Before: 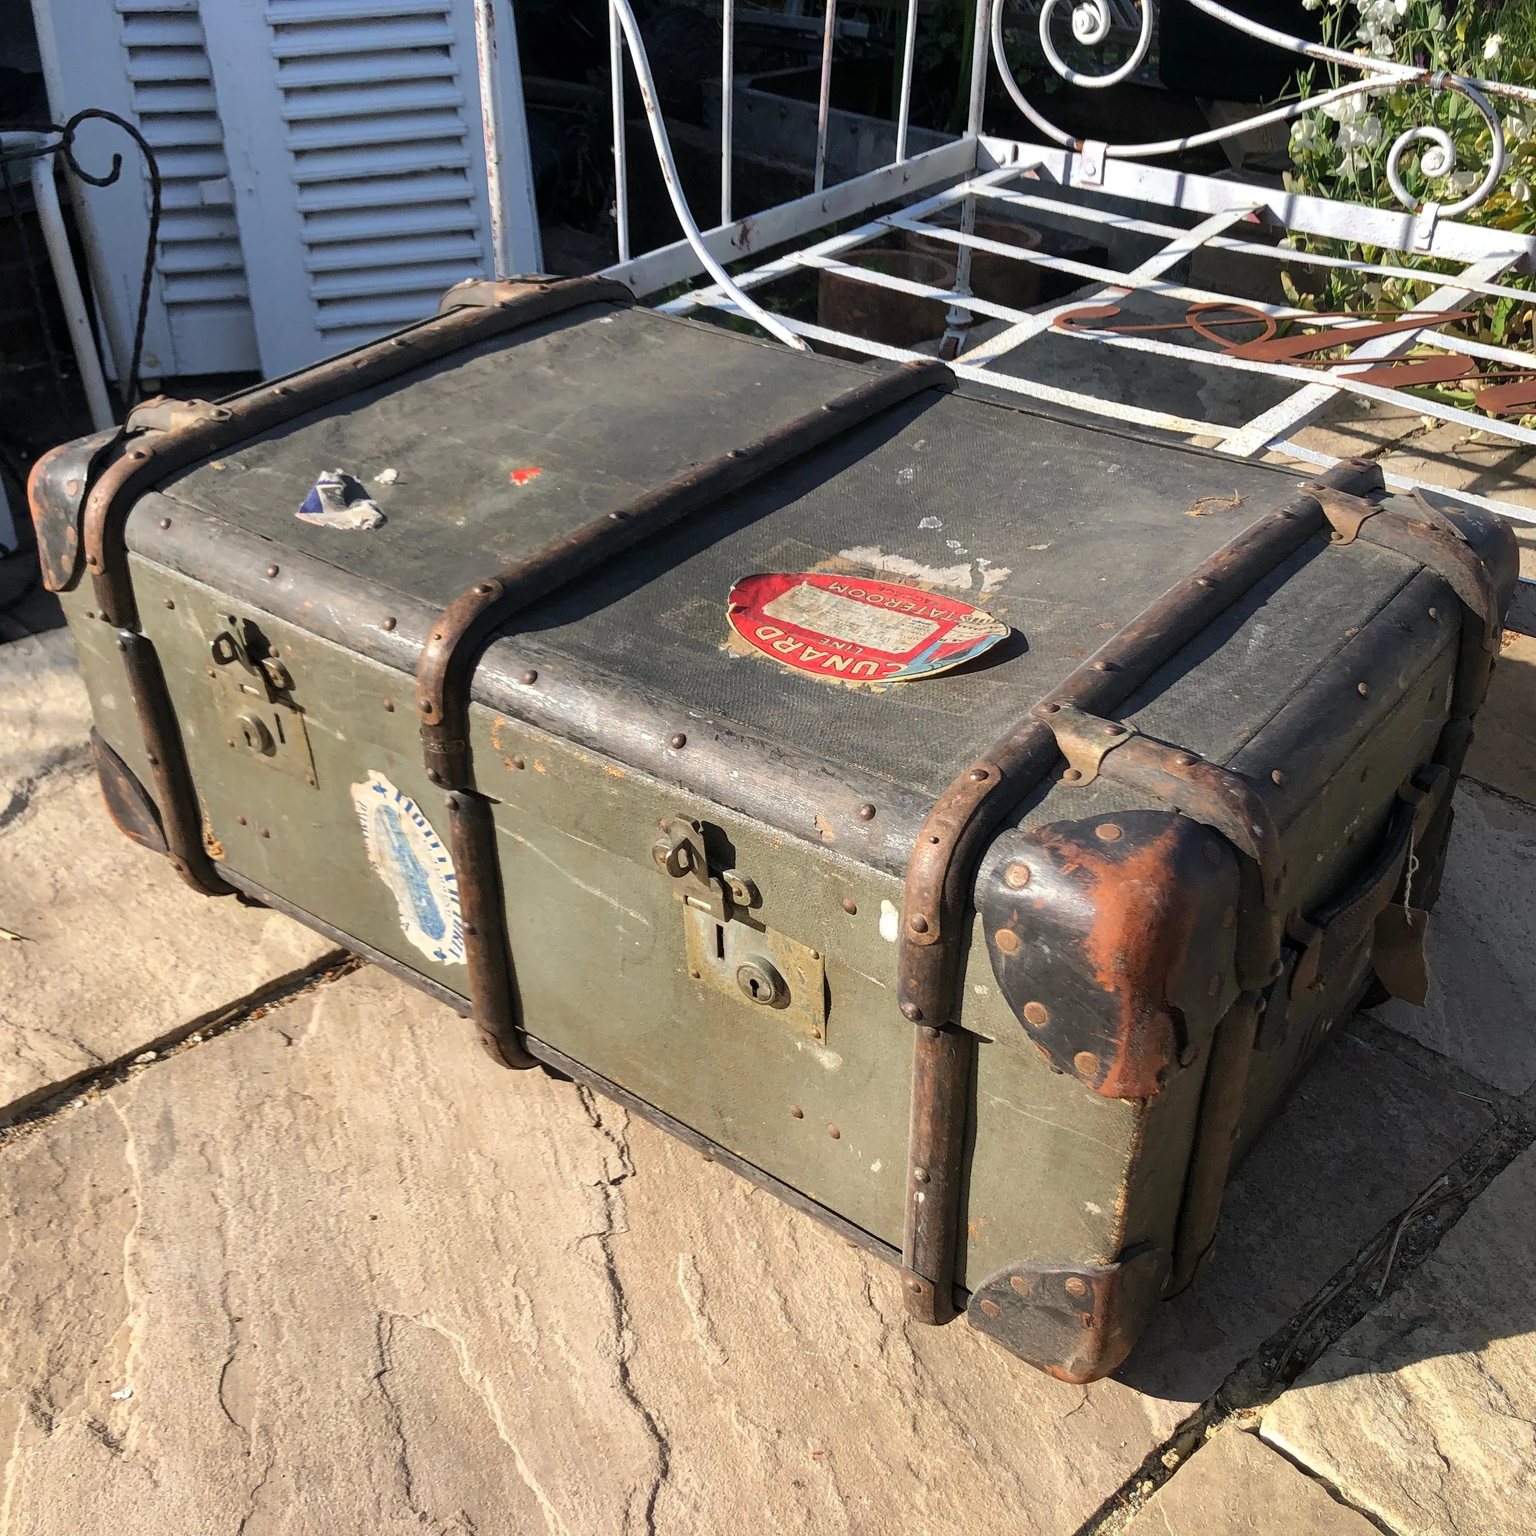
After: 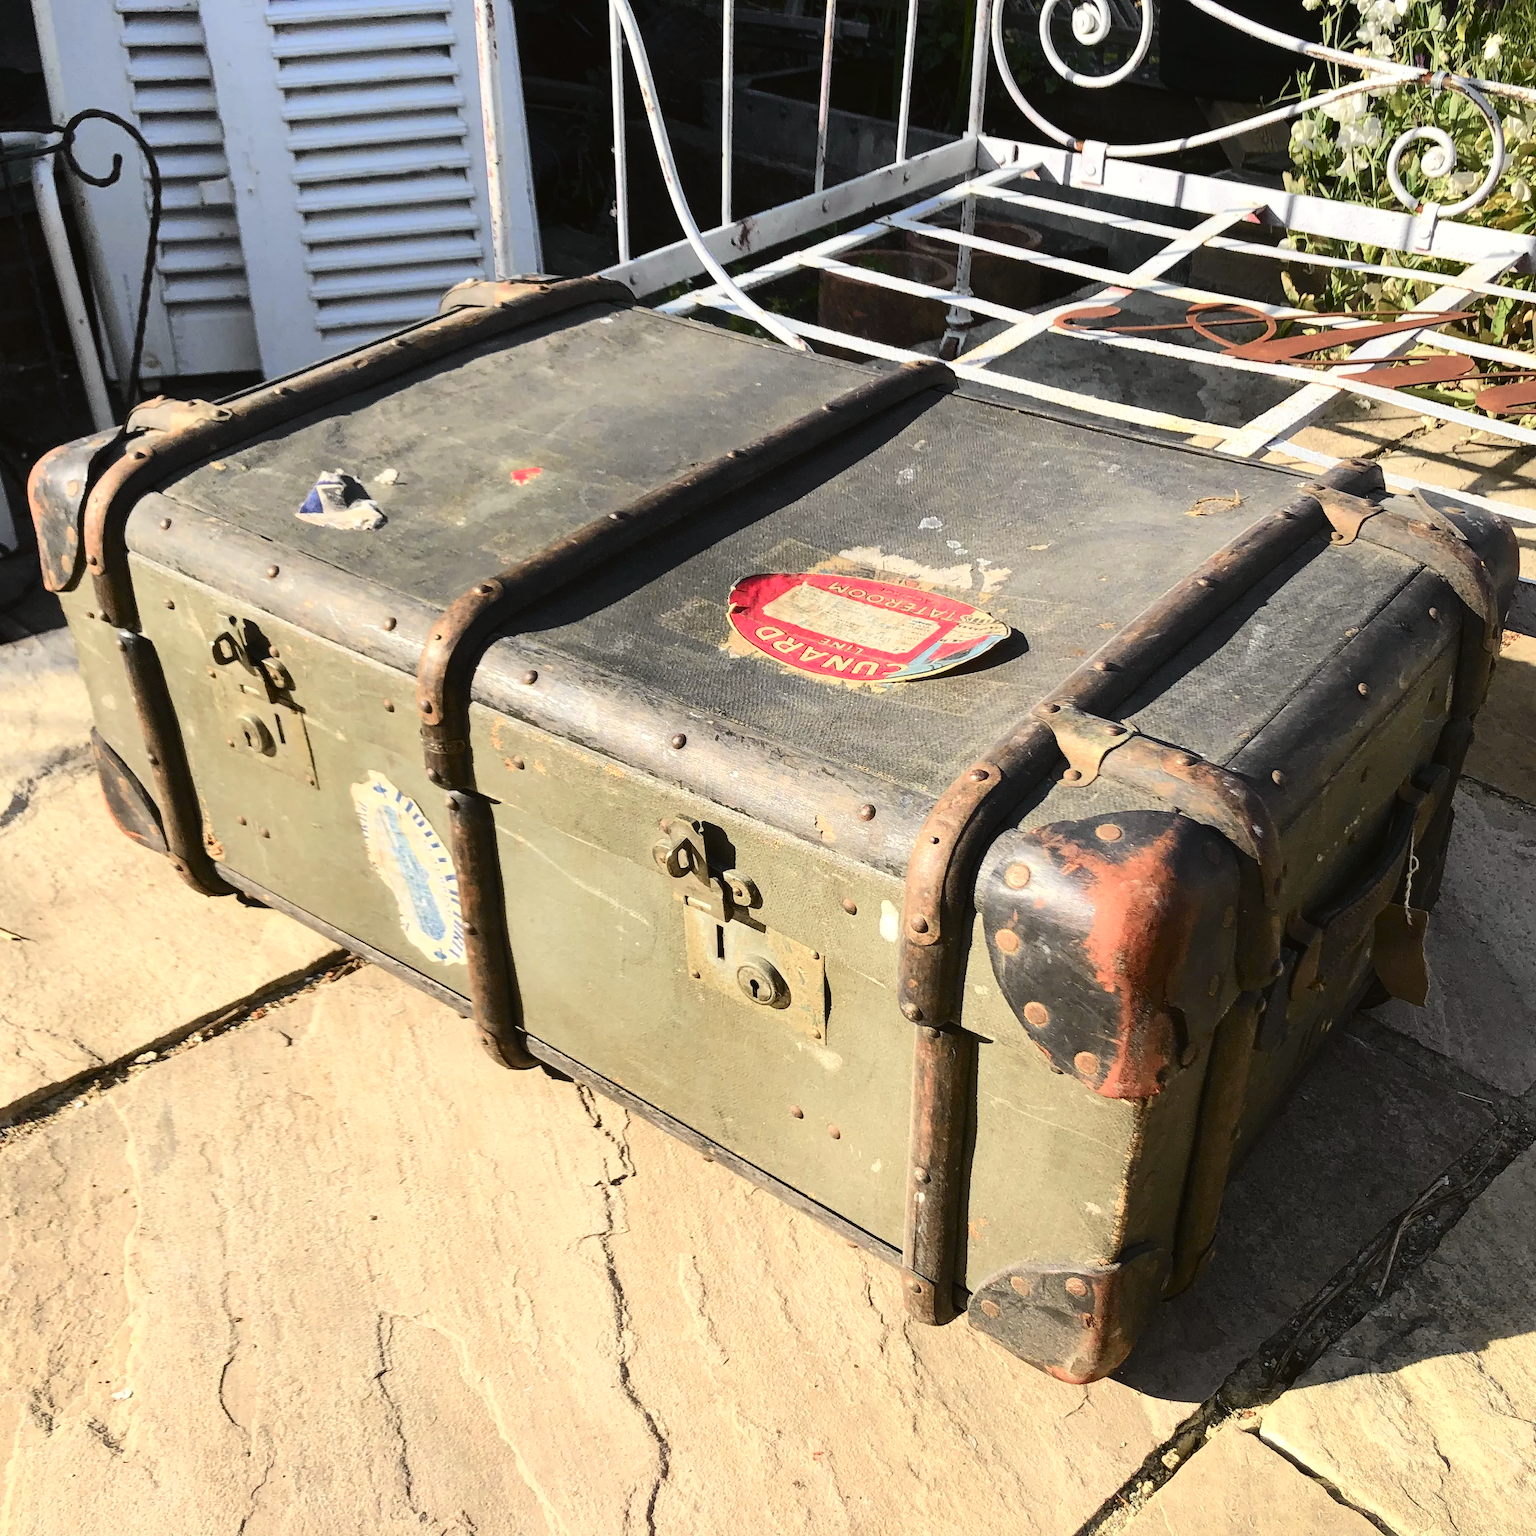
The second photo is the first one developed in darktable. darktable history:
tone curve: curves: ch0 [(0, 0.026) (0.184, 0.172) (0.391, 0.468) (0.446, 0.56) (0.605, 0.758) (0.831, 0.931) (0.992, 1)]; ch1 [(0, 0) (0.437, 0.447) (0.501, 0.502) (0.538, 0.539) (0.574, 0.589) (0.617, 0.64) (0.699, 0.749) (0.859, 0.919) (1, 1)]; ch2 [(0, 0) (0.33, 0.301) (0.421, 0.443) (0.447, 0.482) (0.499, 0.509) (0.538, 0.564) (0.585, 0.615) (0.664, 0.664) (1, 1)], color space Lab, independent channels, preserve colors none
